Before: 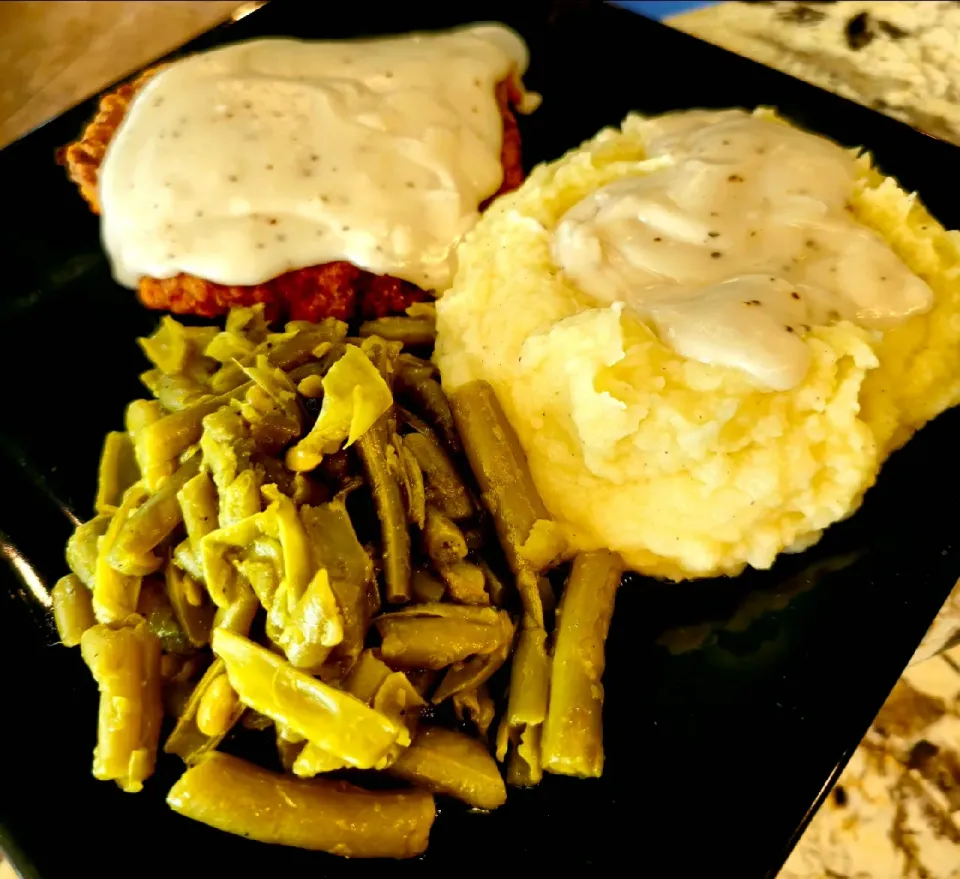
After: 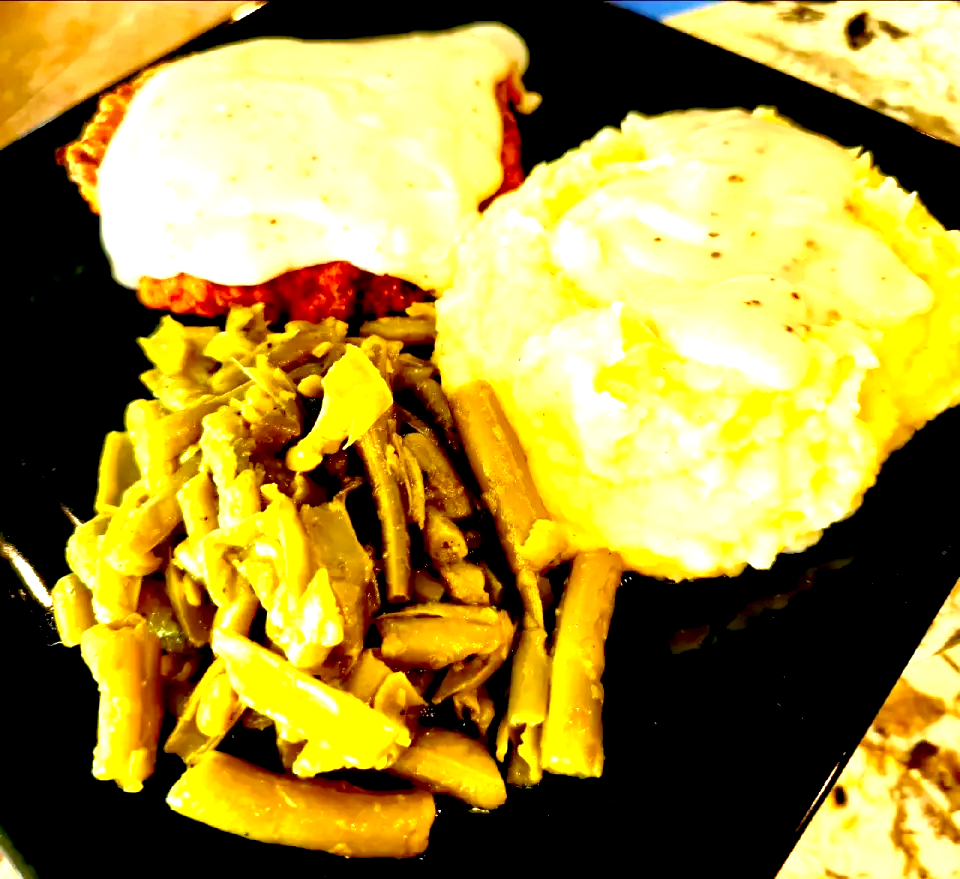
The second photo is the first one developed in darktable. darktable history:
exposure: black level correction 0.009, exposure 1.42 EV, compensate highlight preservation false
